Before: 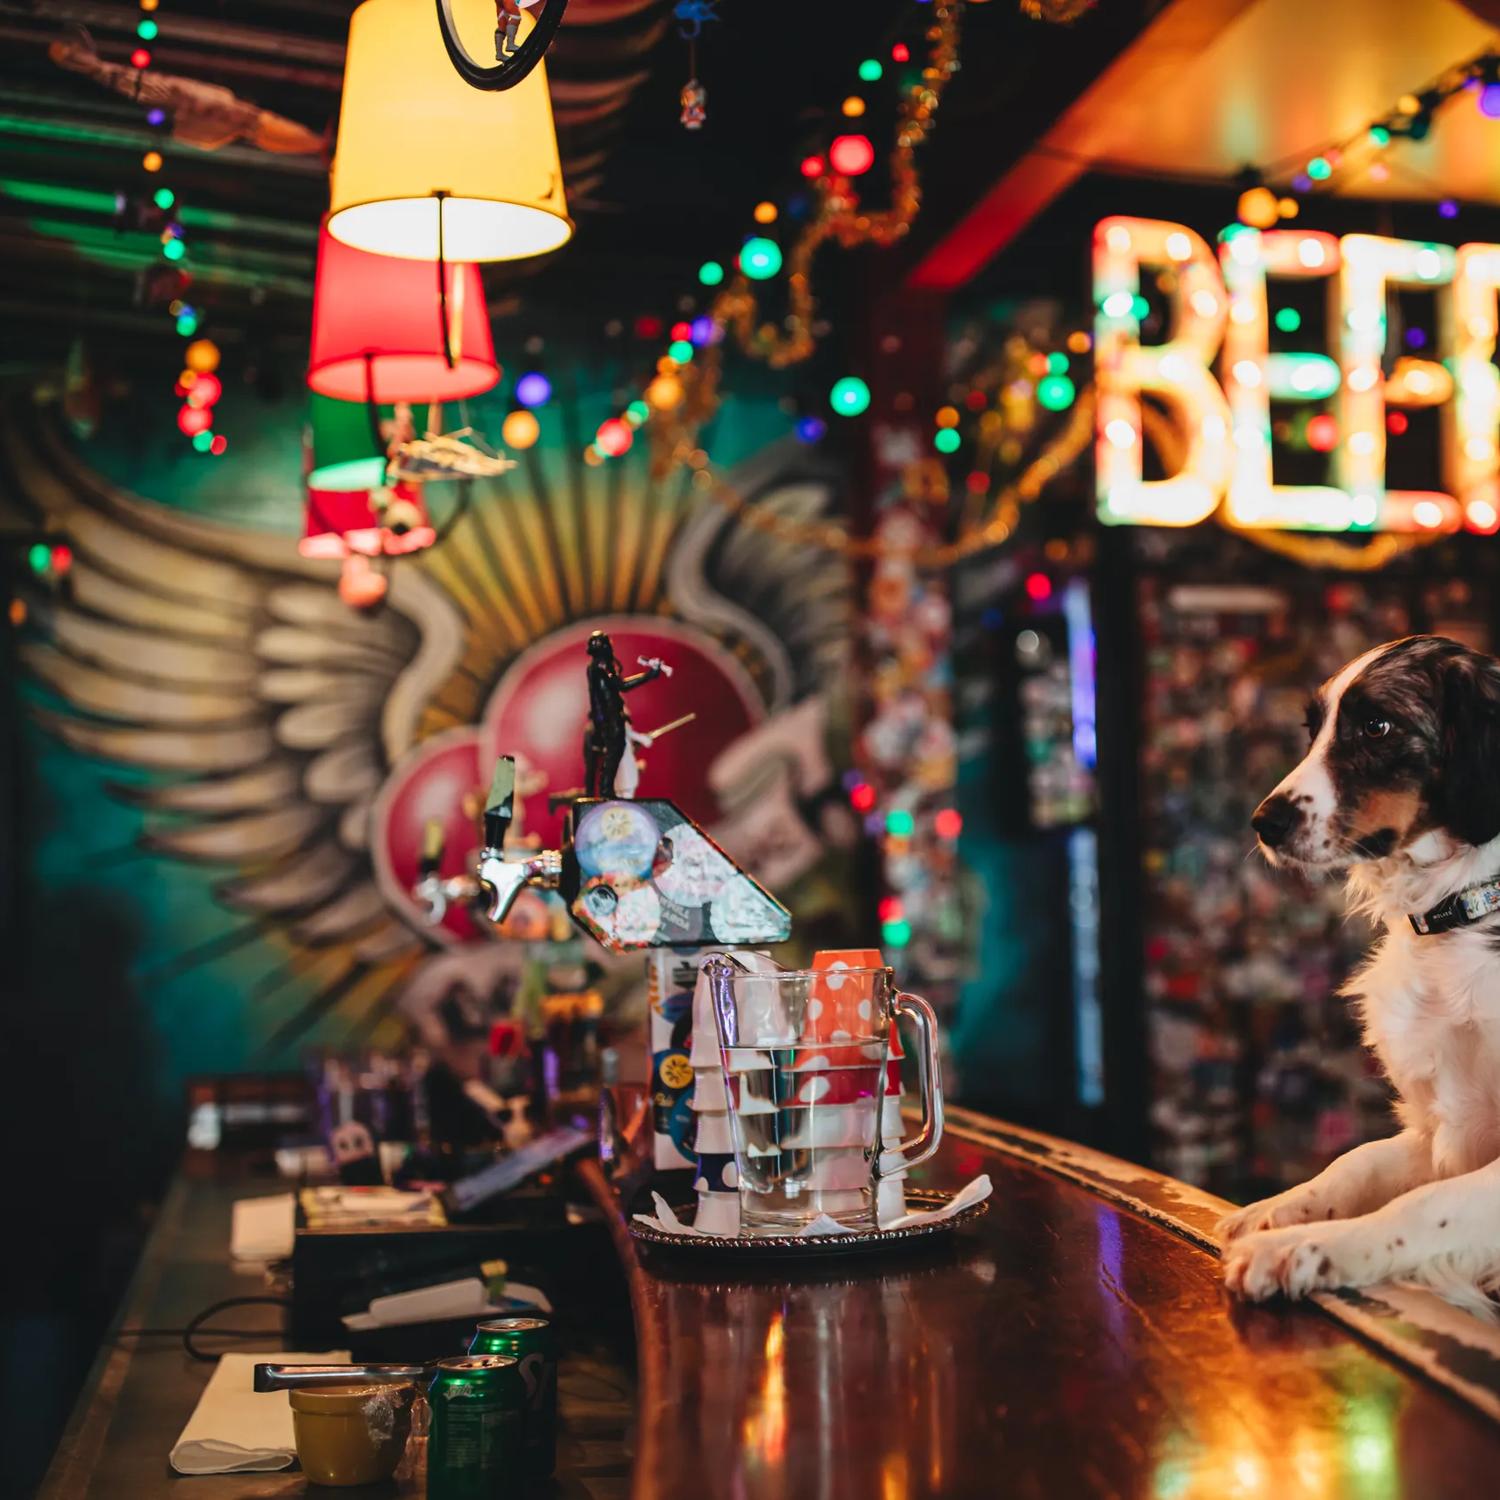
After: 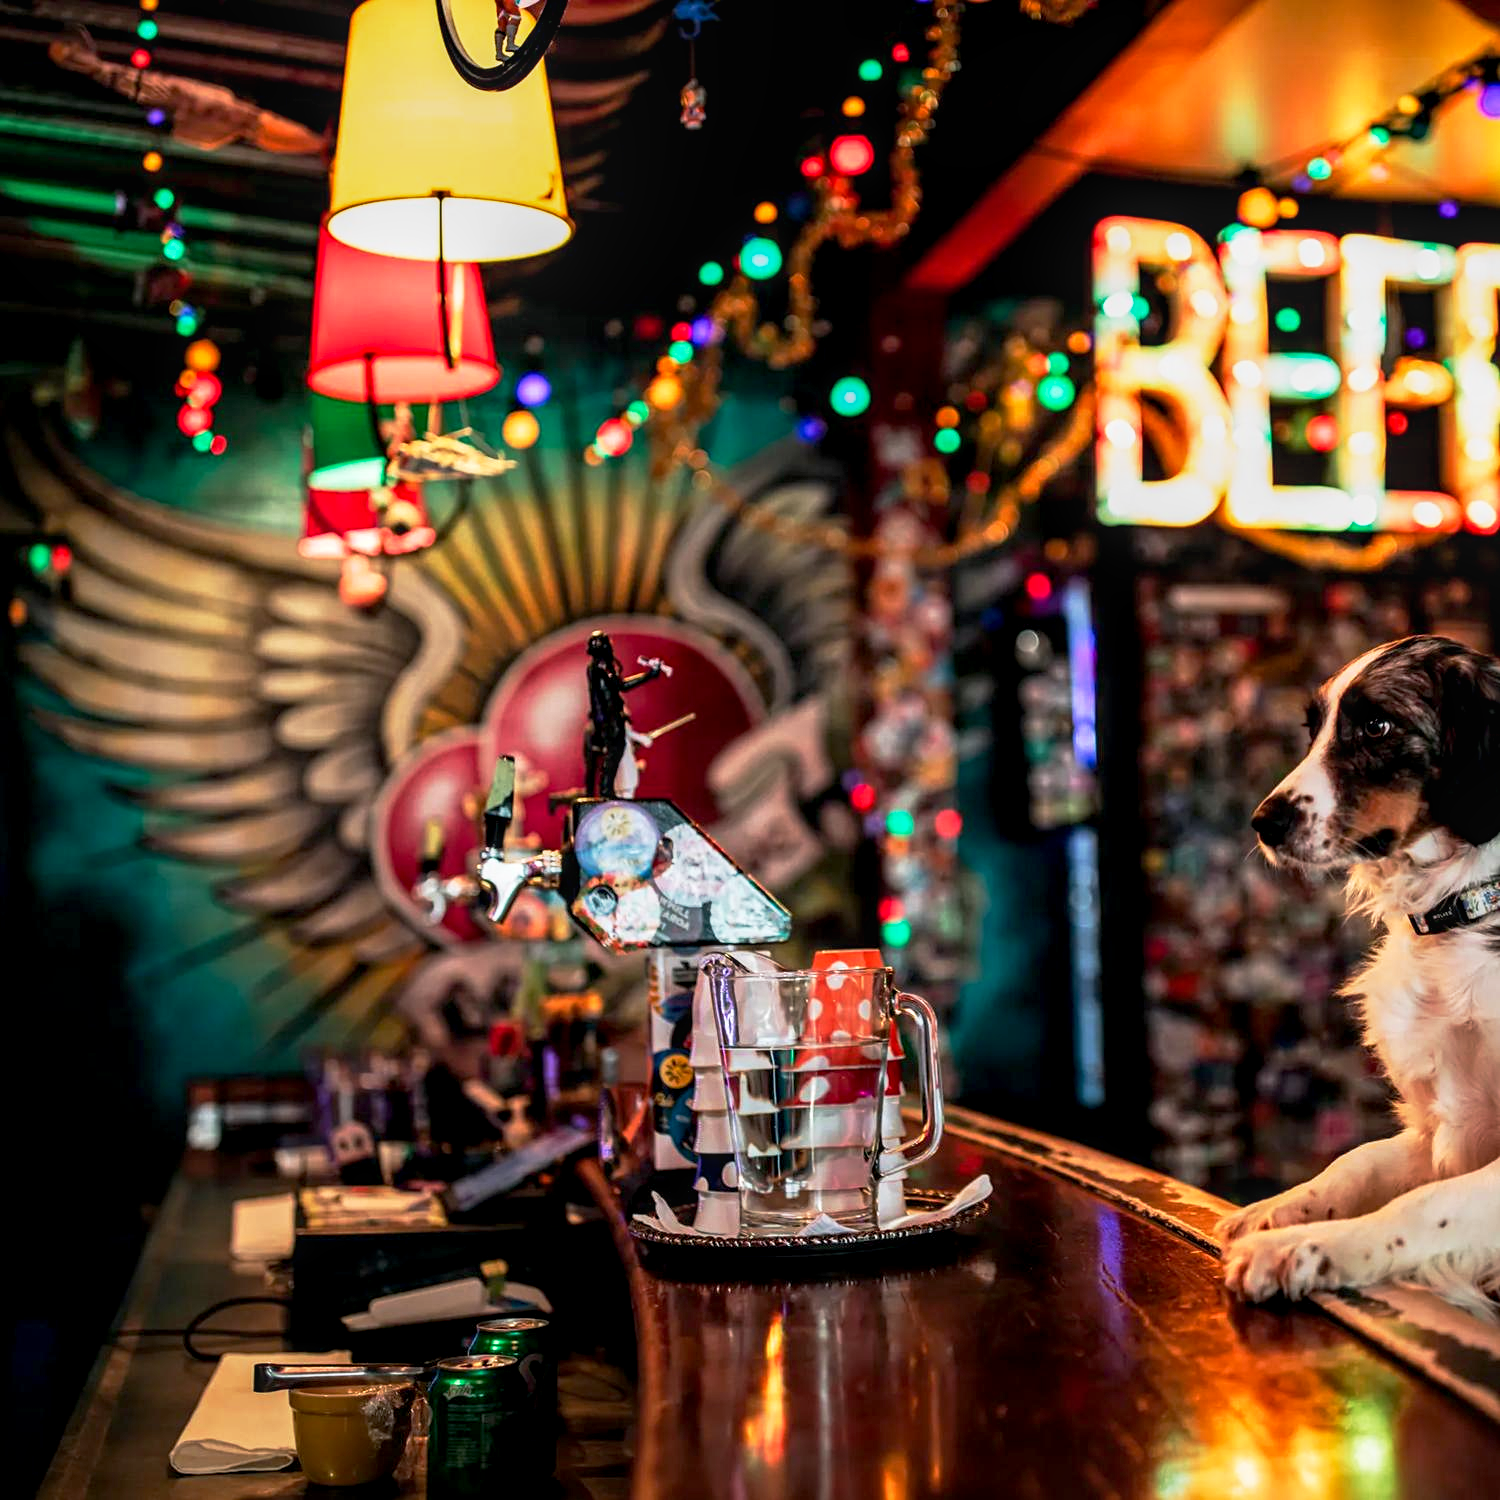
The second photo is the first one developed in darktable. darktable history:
local contrast: on, module defaults
exposure: black level correction 0.01, exposure 0.008 EV, compensate exposure bias true, compensate highlight preservation false
base curve: curves: ch0 [(0, 0) (0.257, 0.25) (0.482, 0.586) (0.757, 0.871) (1, 1)], preserve colors none
sharpen: amount 0.206
